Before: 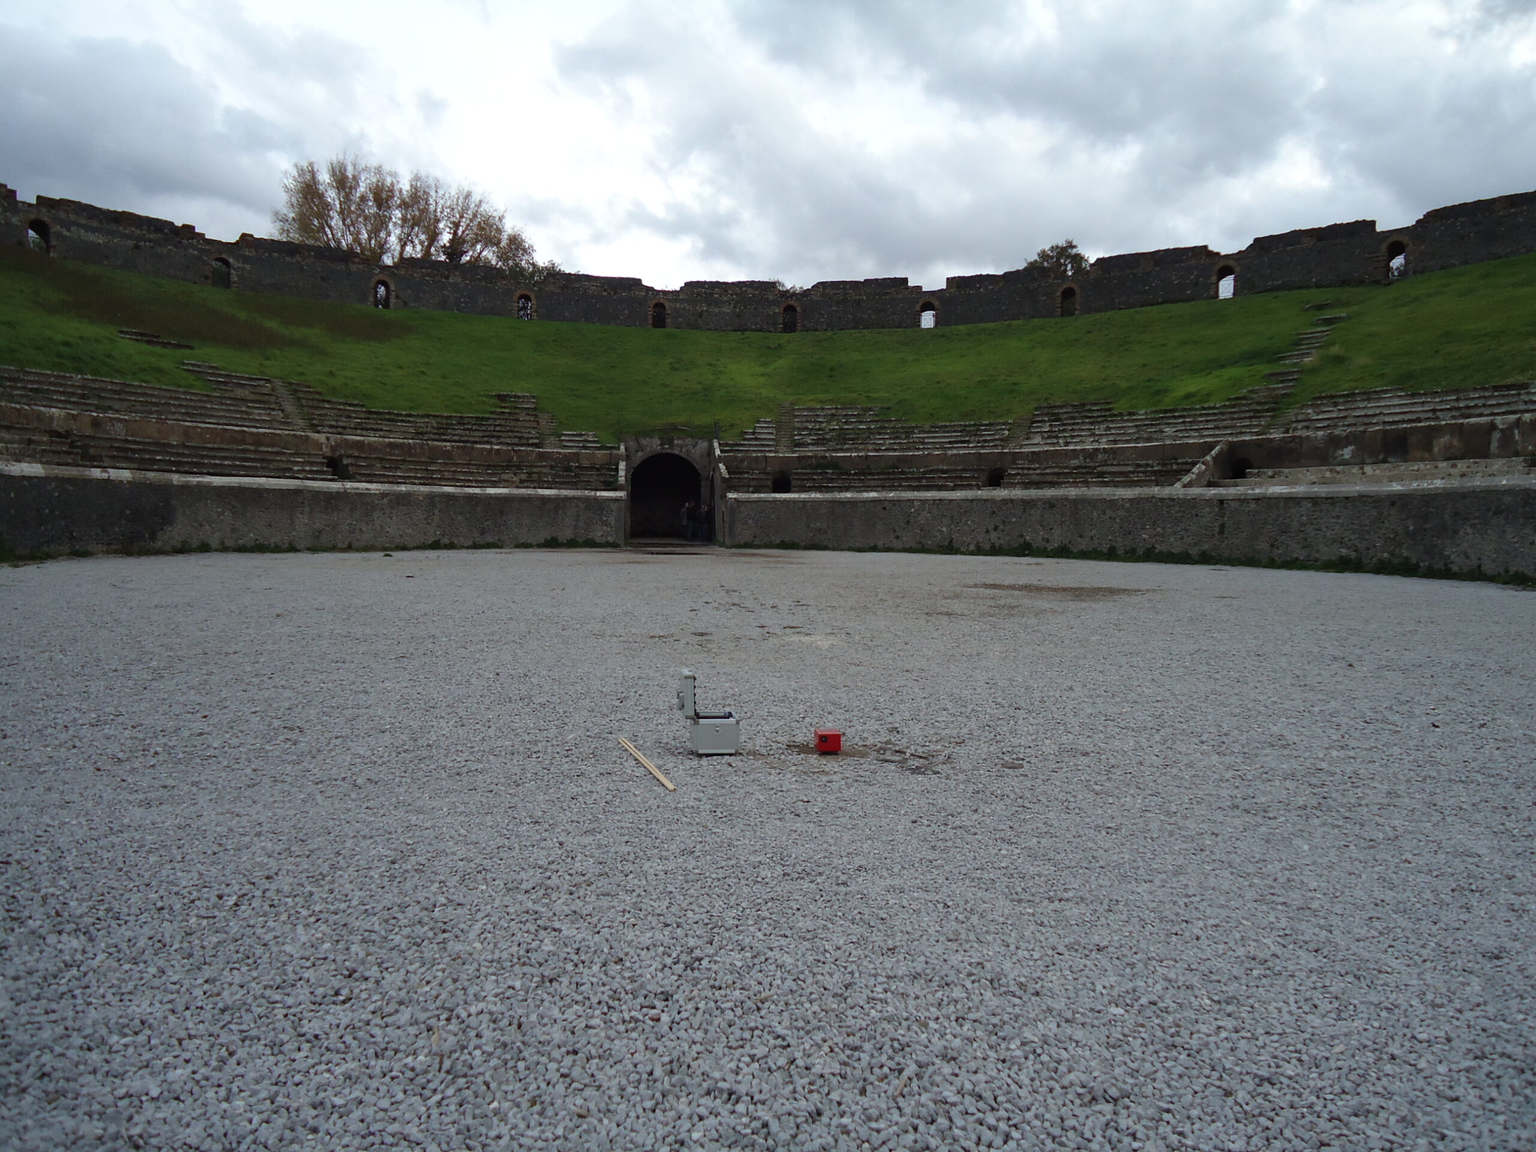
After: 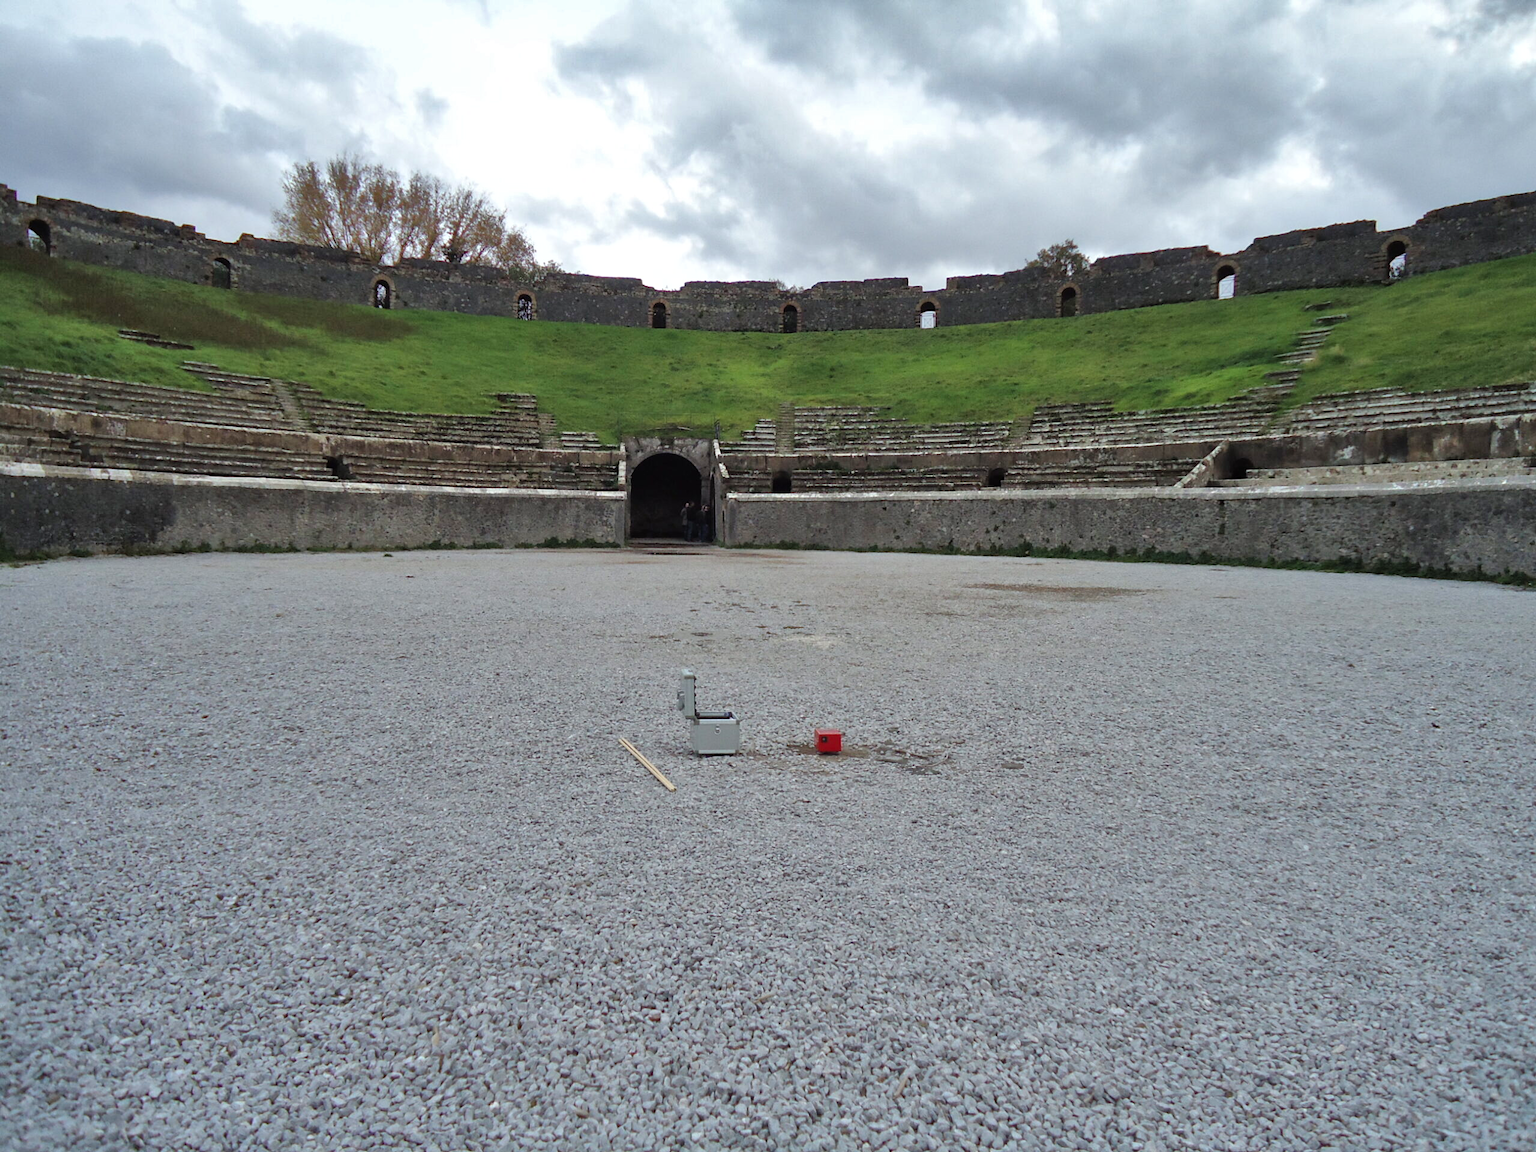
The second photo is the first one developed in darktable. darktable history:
shadows and highlights: low approximation 0.01, soften with gaussian
tone equalizer: -7 EV 0.15 EV, -6 EV 0.6 EV, -5 EV 1.15 EV, -4 EV 1.33 EV, -3 EV 1.15 EV, -2 EV 0.6 EV, -1 EV 0.15 EV, mask exposure compensation -0.5 EV
